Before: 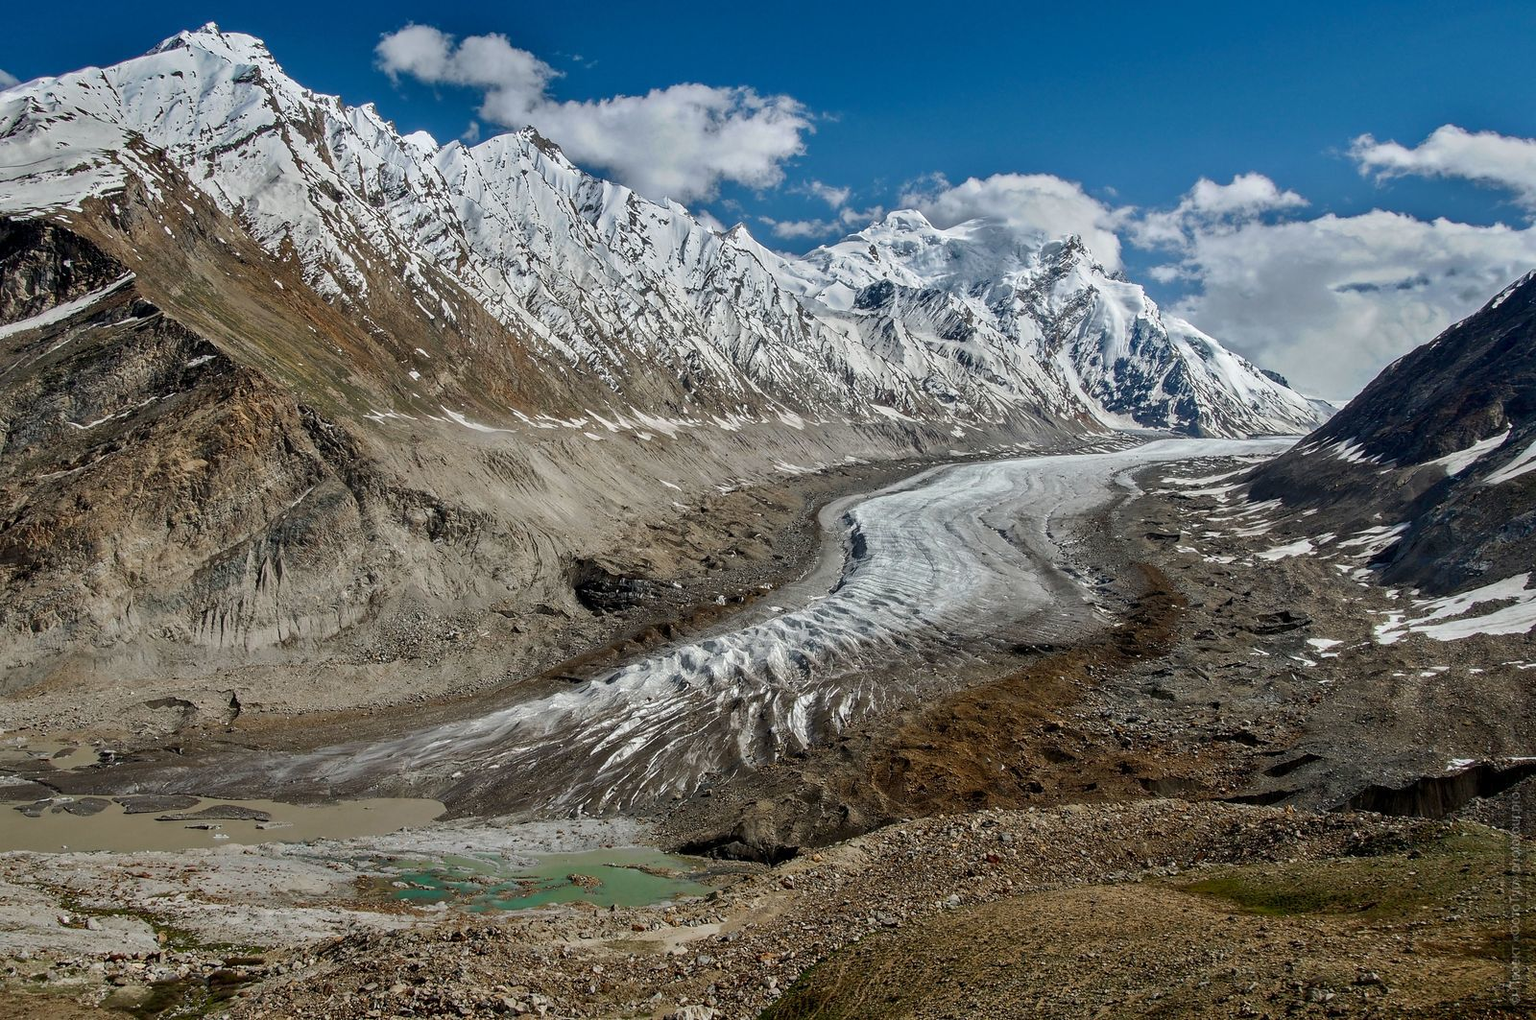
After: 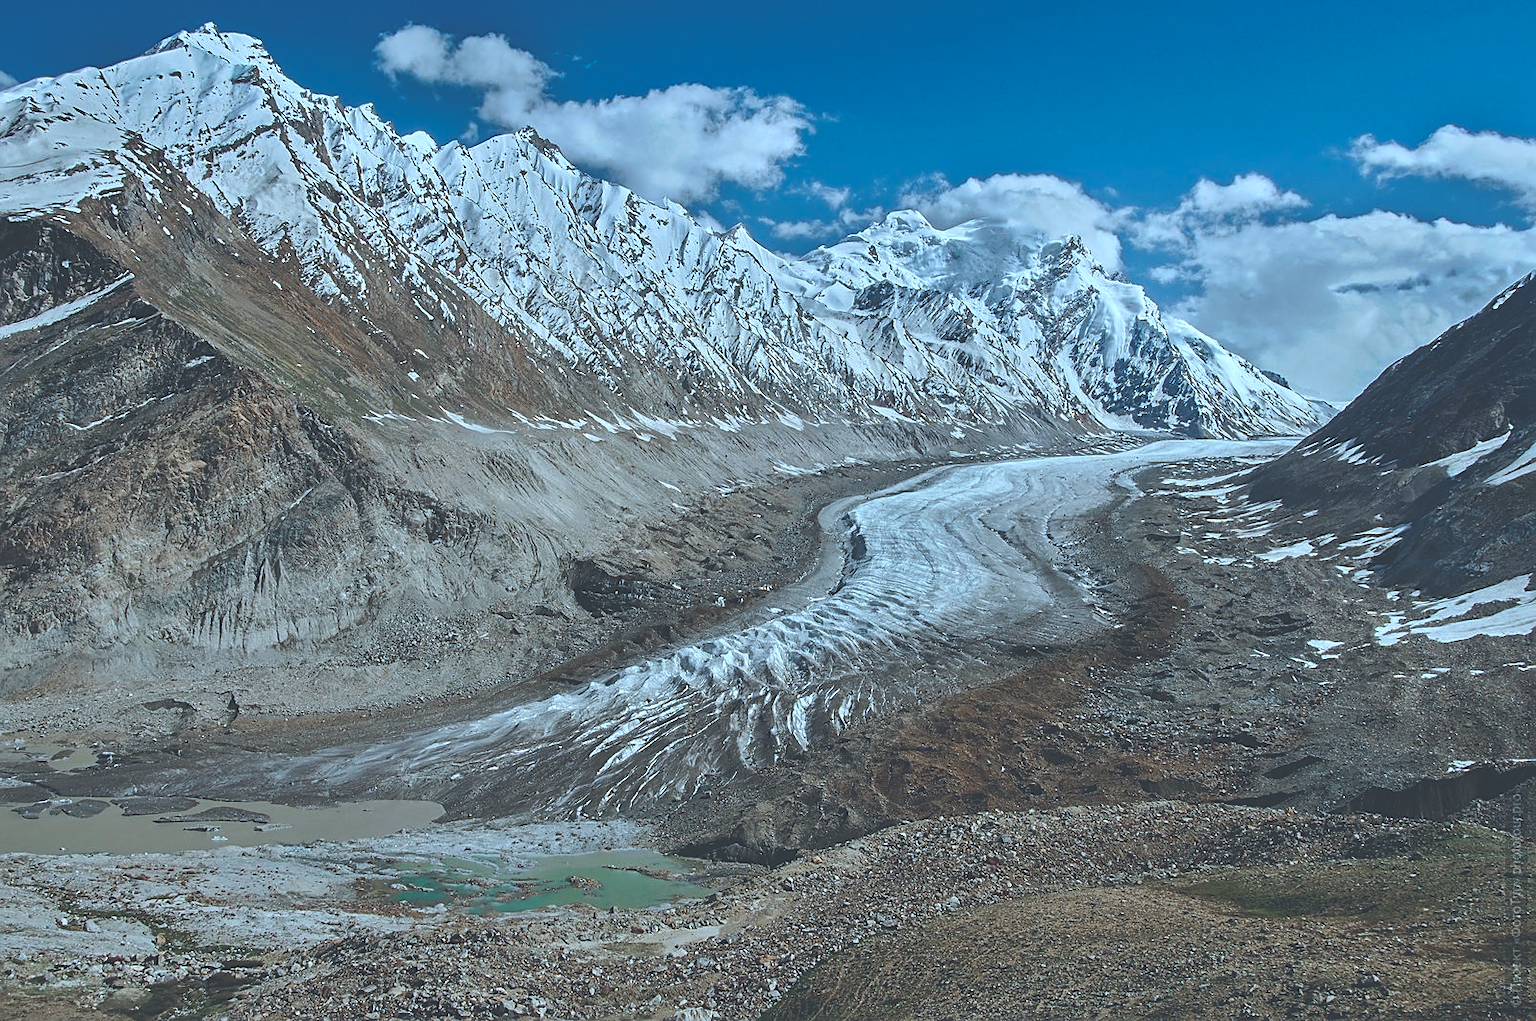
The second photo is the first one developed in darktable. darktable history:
crop and rotate: left 0.138%, bottom 0.005%
color correction: highlights a* -9.65, highlights b* -21.47
sharpen: on, module defaults
exposure: black level correction -0.041, exposure 0.064 EV, compensate highlight preservation false
